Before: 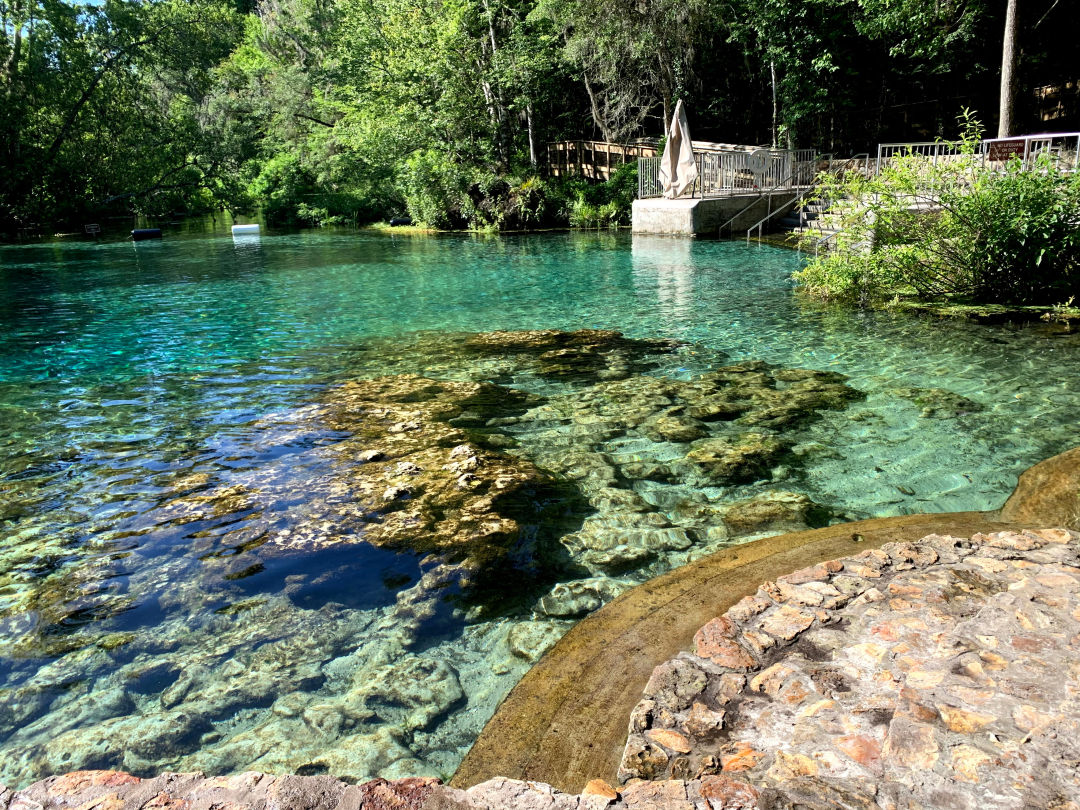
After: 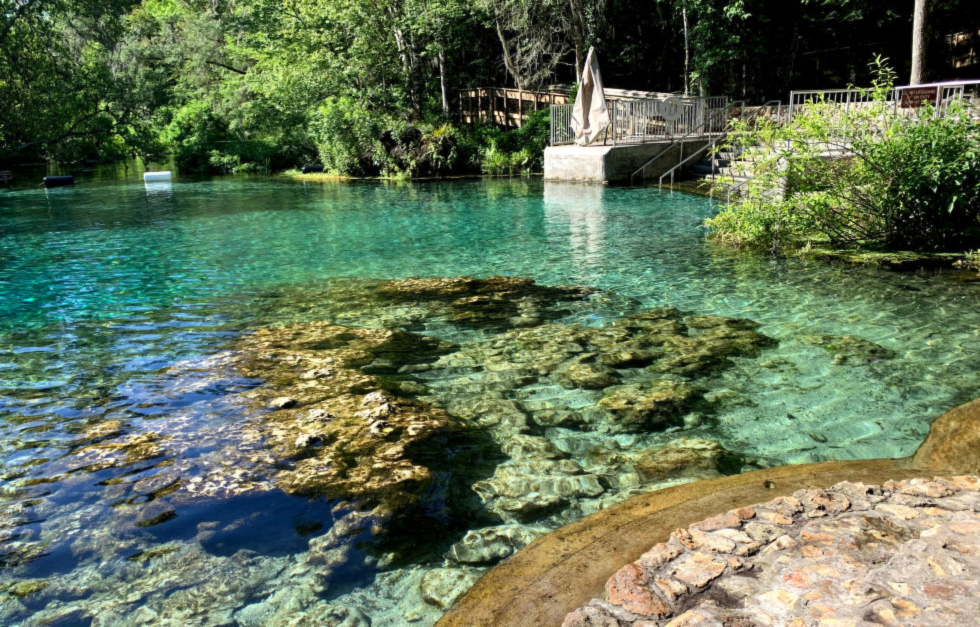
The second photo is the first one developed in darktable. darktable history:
lowpass: radius 0.5, unbound 0
crop: left 8.155%, top 6.611%, bottom 15.385%
